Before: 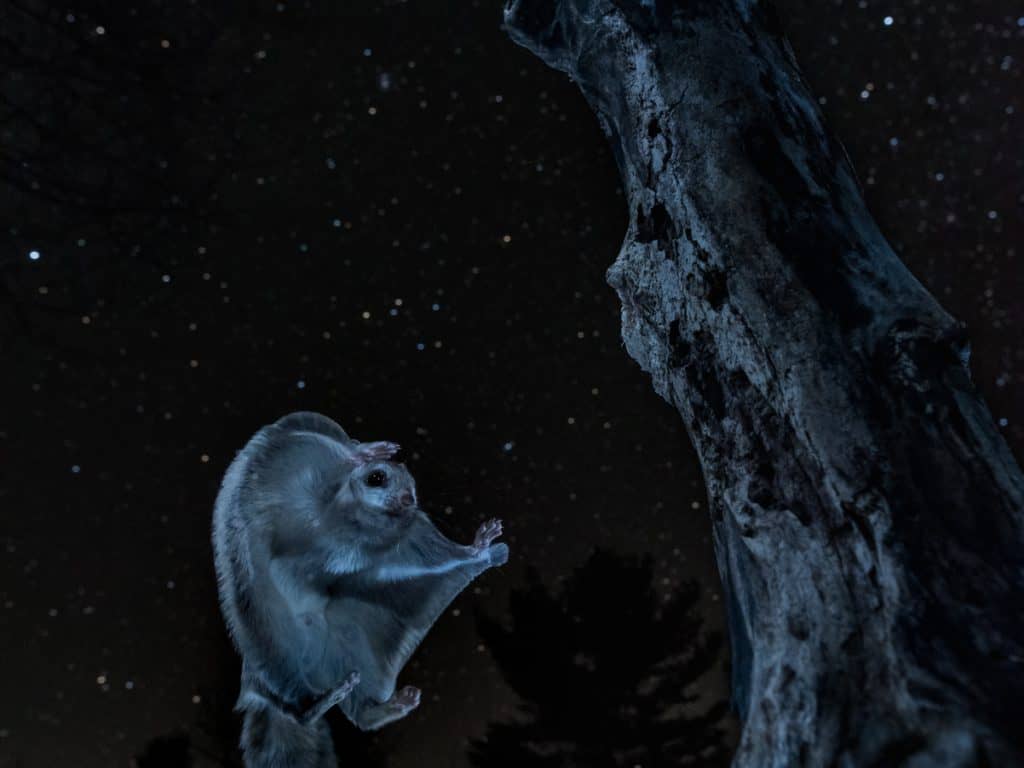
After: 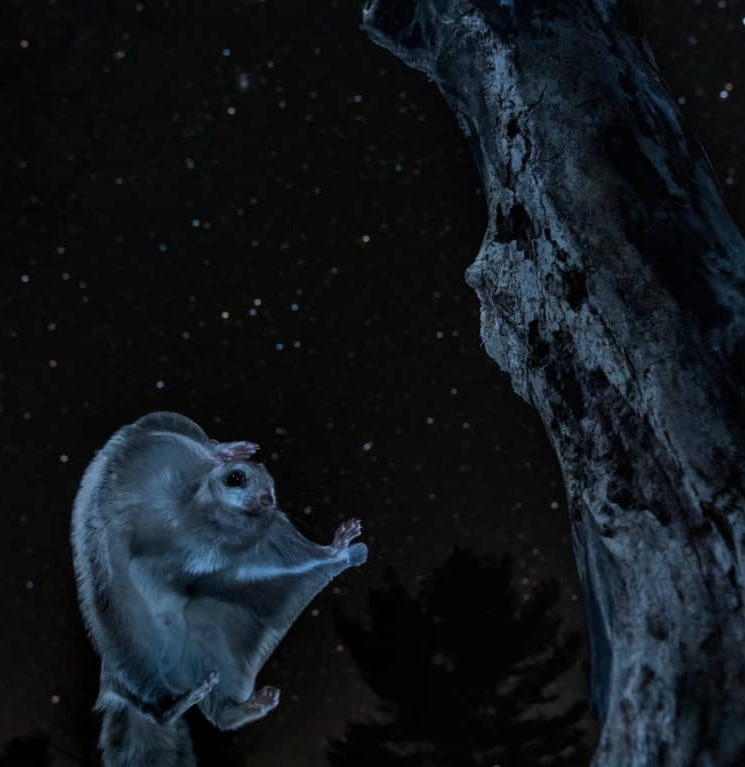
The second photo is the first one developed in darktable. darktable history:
crop: left 13.797%, right 13.432%
